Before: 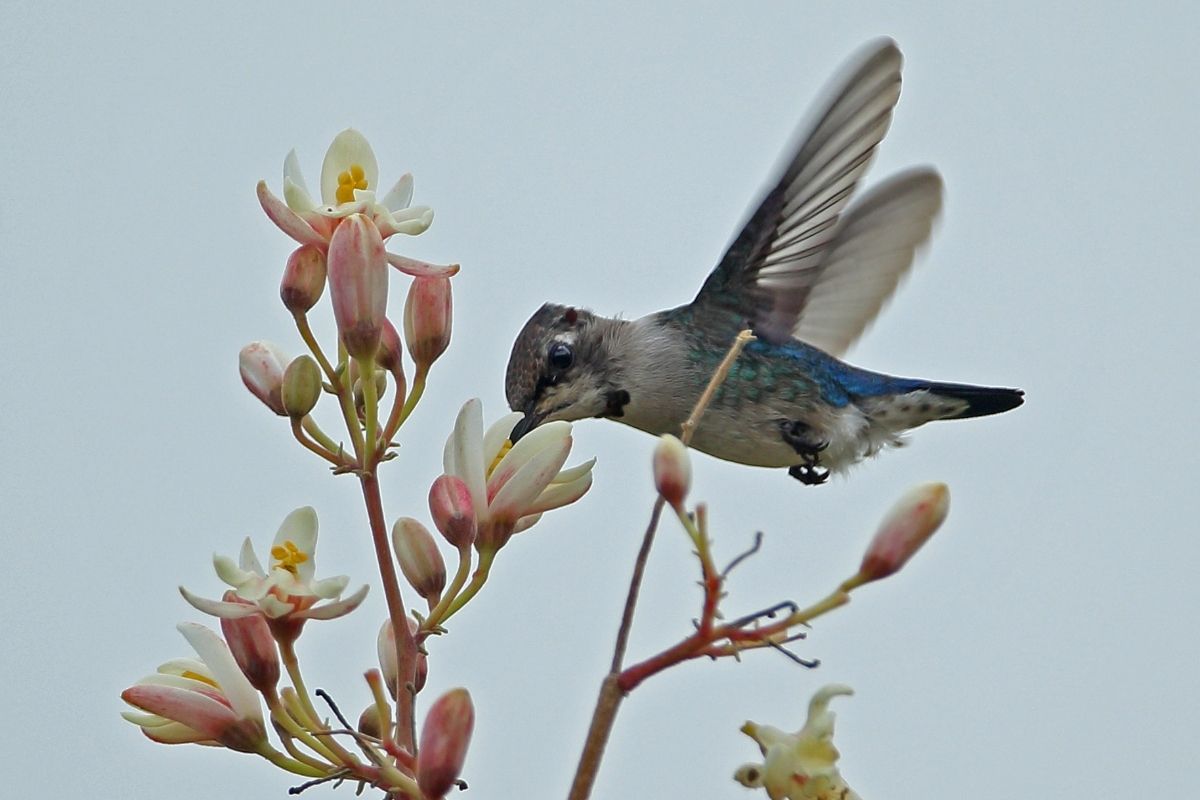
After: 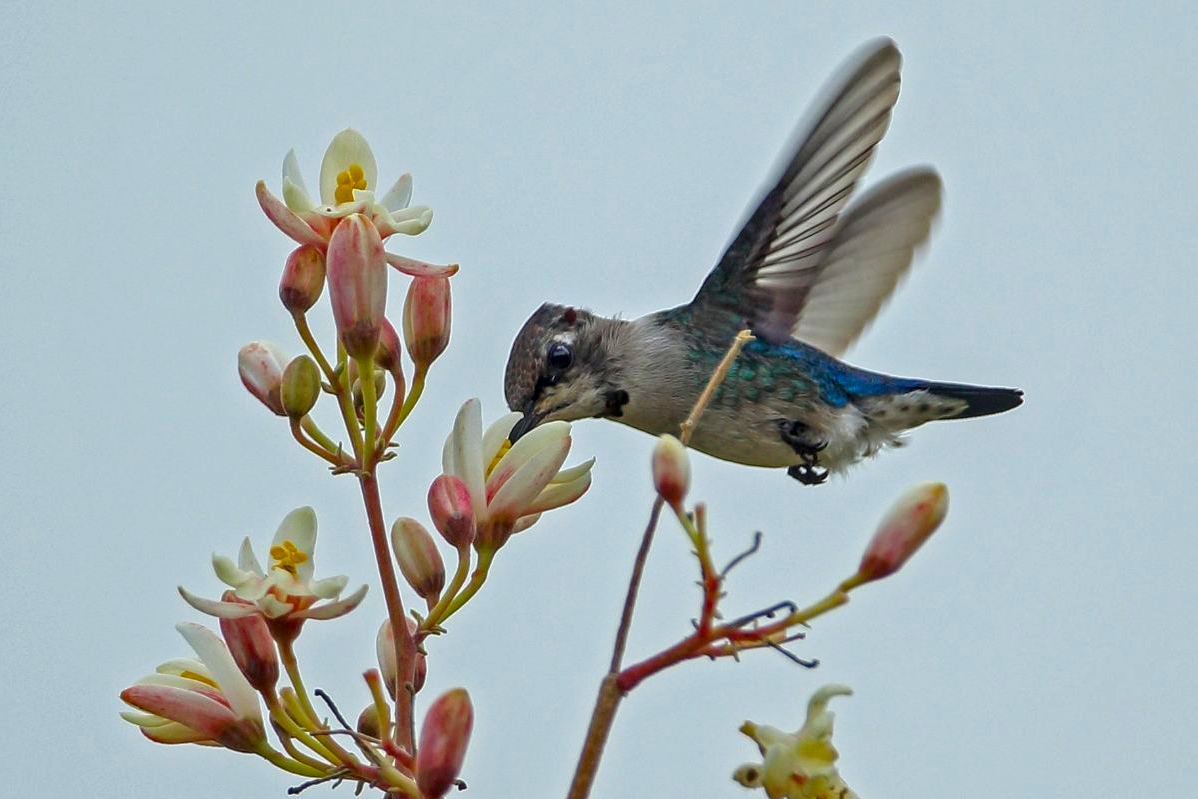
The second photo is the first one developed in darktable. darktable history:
color balance rgb: perceptual saturation grading › global saturation 25%, global vibrance 20%
local contrast: on, module defaults
crop and rotate: left 0.126%
